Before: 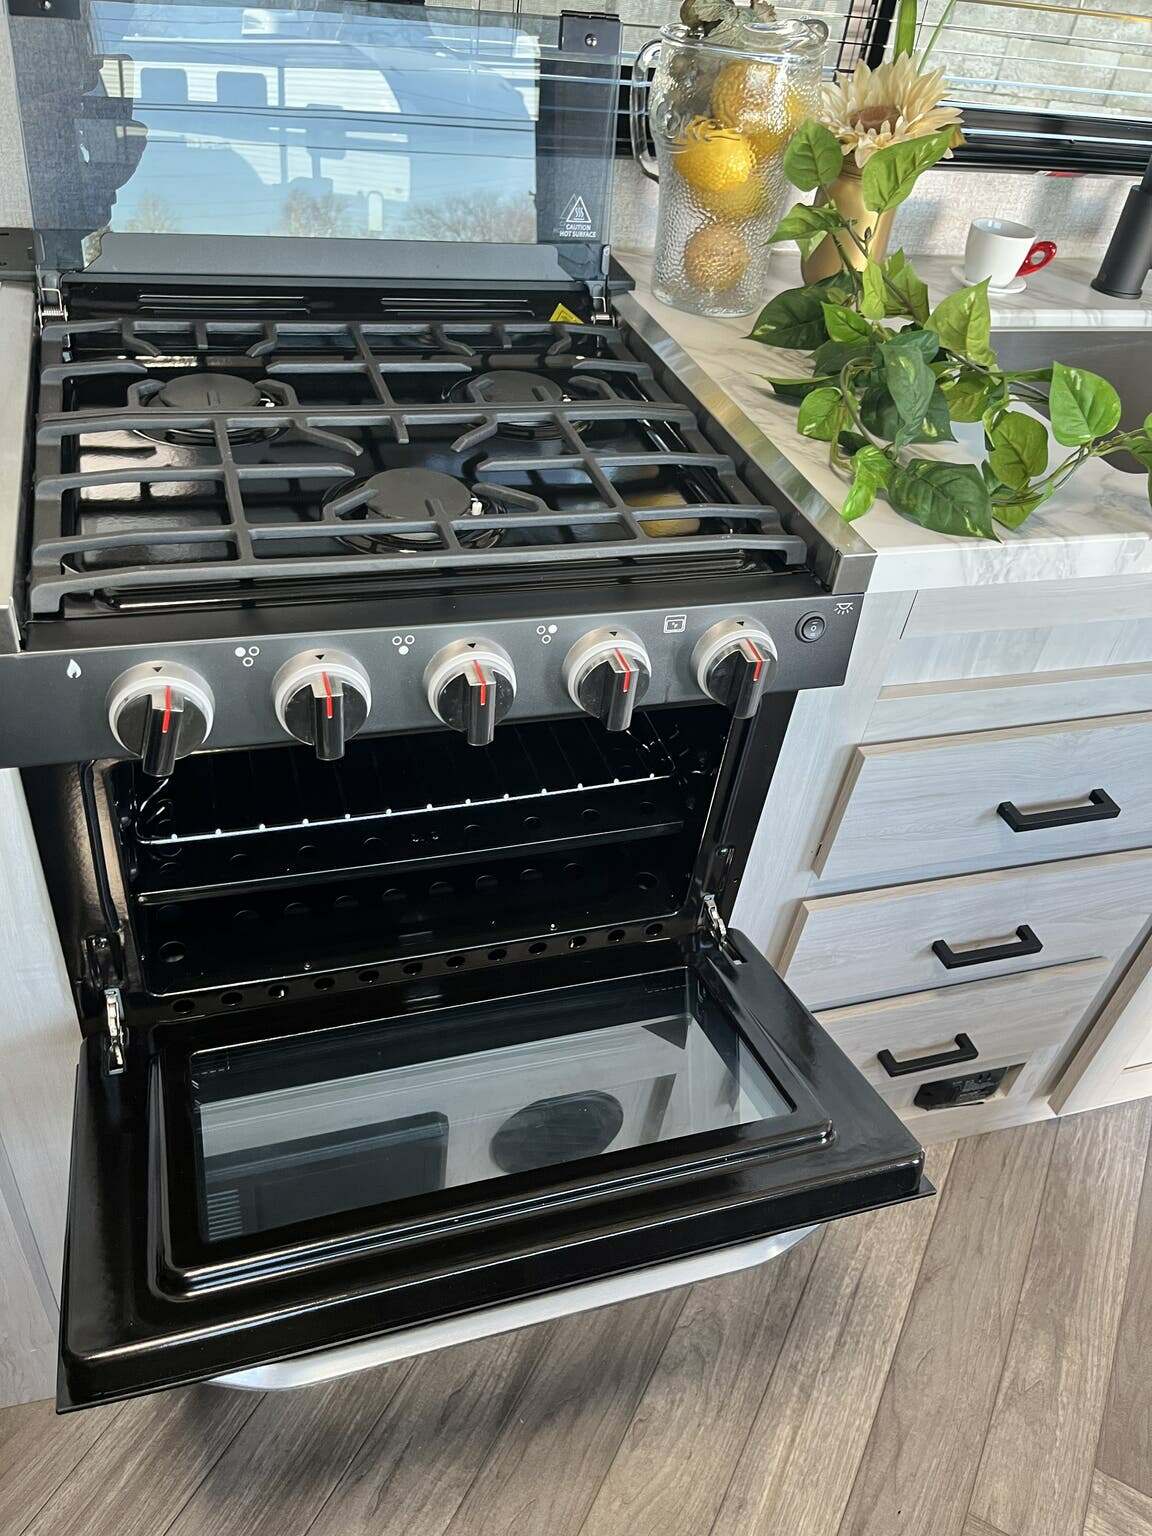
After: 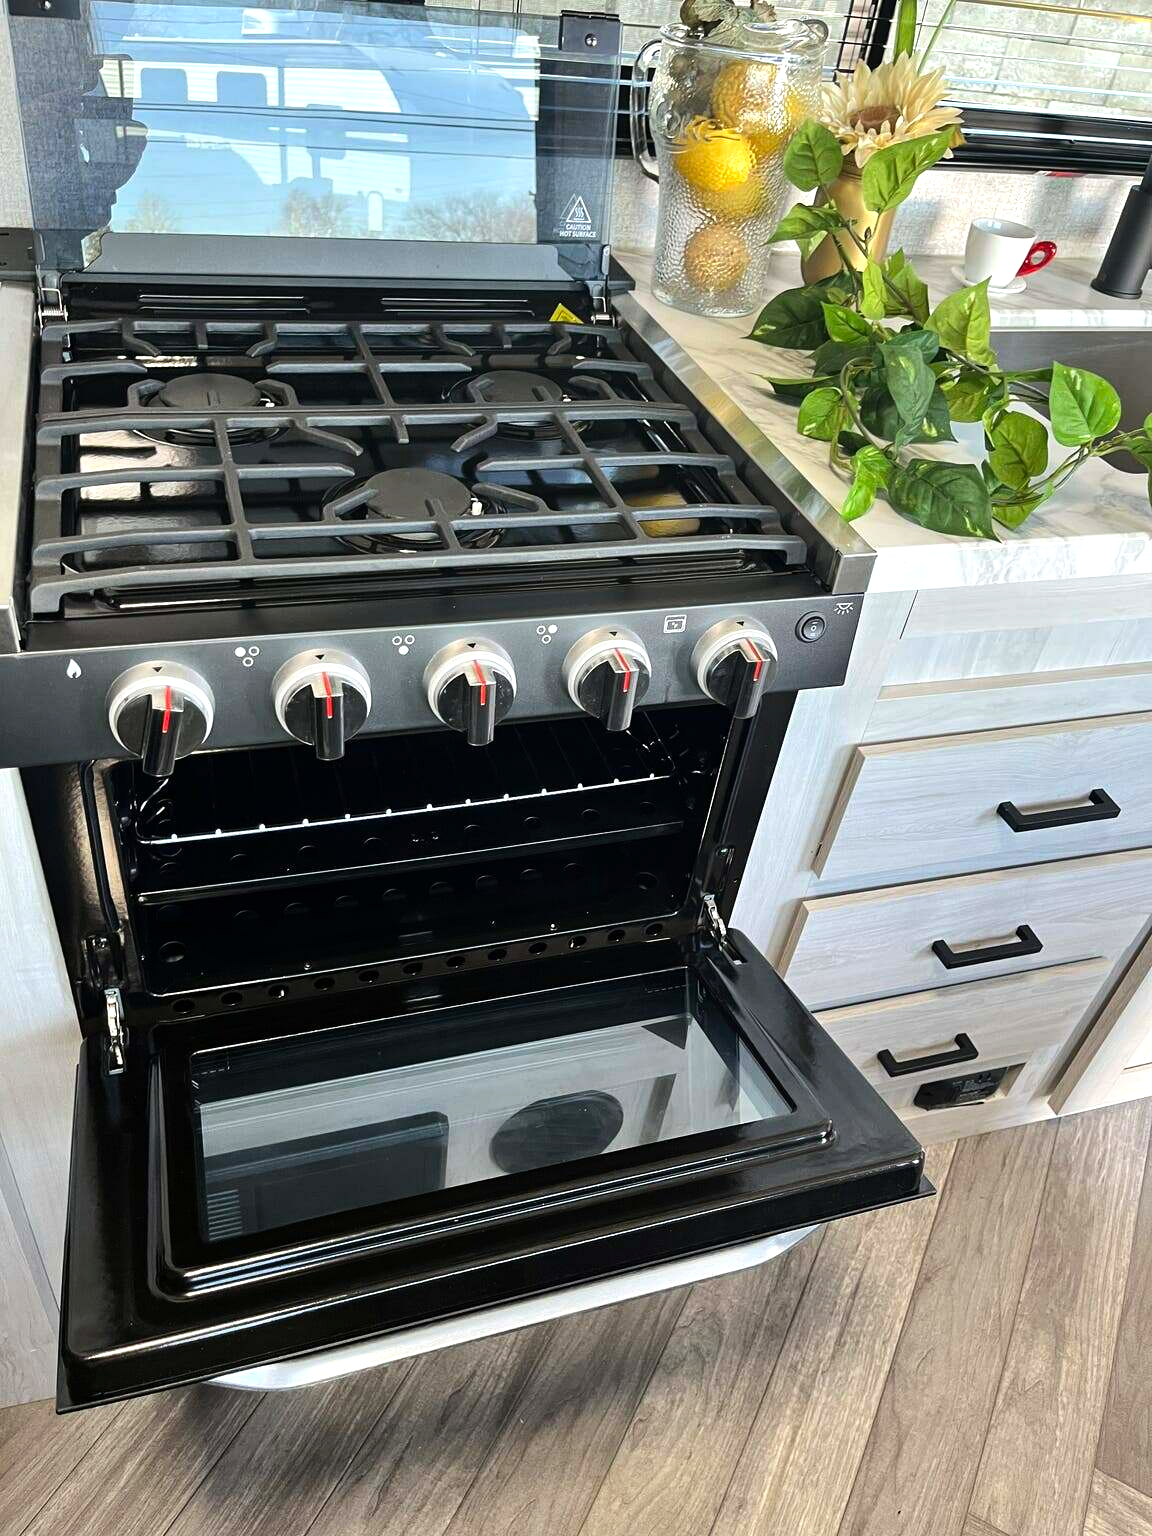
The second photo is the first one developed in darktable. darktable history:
contrast brightness saturation: saturation 0.18
tone equalizer: -8 EV -0.417 EV, -7 EV -0.389 EV, -6 EV -0.333 EV, -5 EV -0.222 EV, -3 EV 0.222 EV, -2 EV 0.333 EV, -1 EV 0.389 EV, +0 EV 0.417 EV, edges refinement/feathering 500, mask exposure compensation -1.57 EV, preserve details no
